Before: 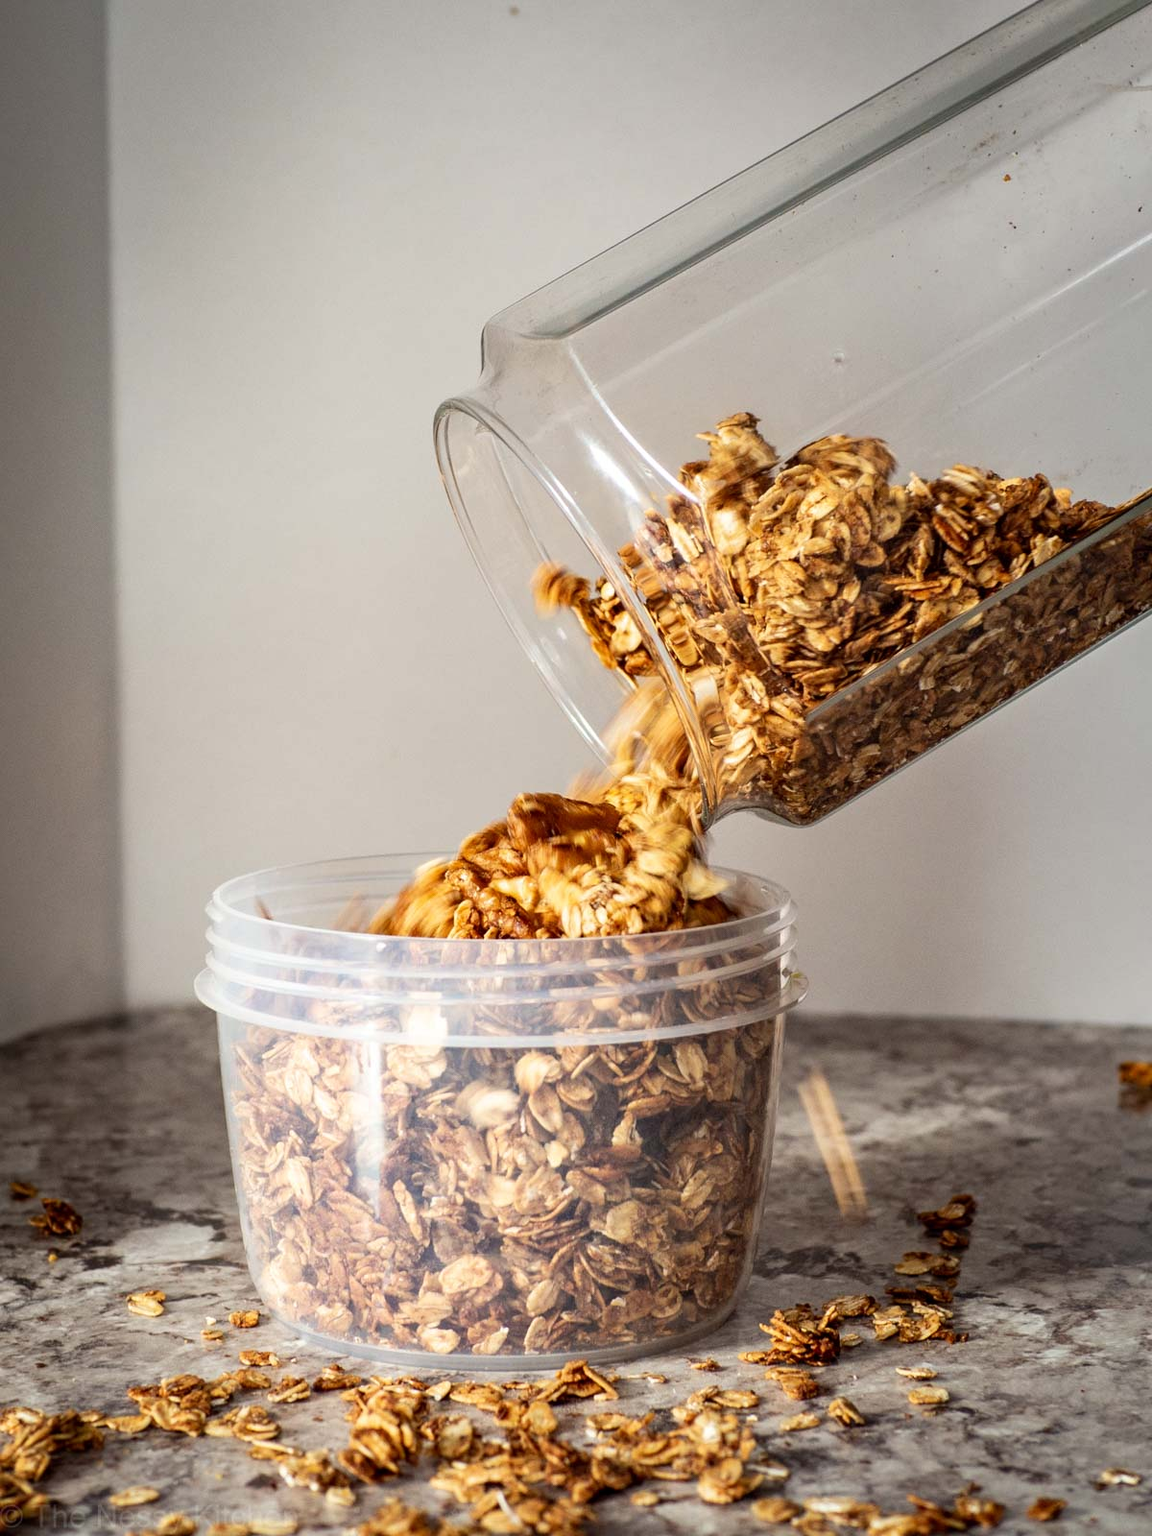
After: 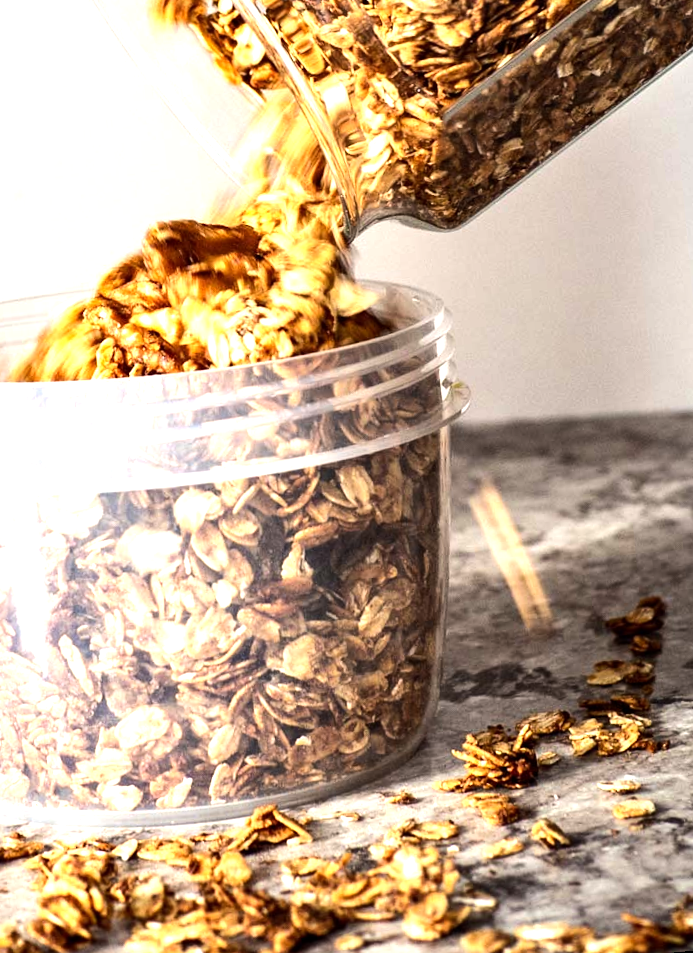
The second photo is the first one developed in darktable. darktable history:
rotate and perspective: rotation -5.2°, automatic cropping off
crop: left 34.479%, top 38.822%, right 13.718%, bottom 5.172%
white balance: emerald 1
tone equalizer "contrast tone curve: medium": -8 EV -0.75 EV, -7 EV -0.7 EV, -6 EV -0.6 EV, -5 EV -0.4 EV, -3 EV 0.4 EV, -2 EV 0.6 EV, -1 EV 0.7 EV, +0 EV 0.75 EV, edges refinement/feathering 500, mask exposure compensation -1.57 EV, preserve details no
exposure: exposure 0.367 EV
